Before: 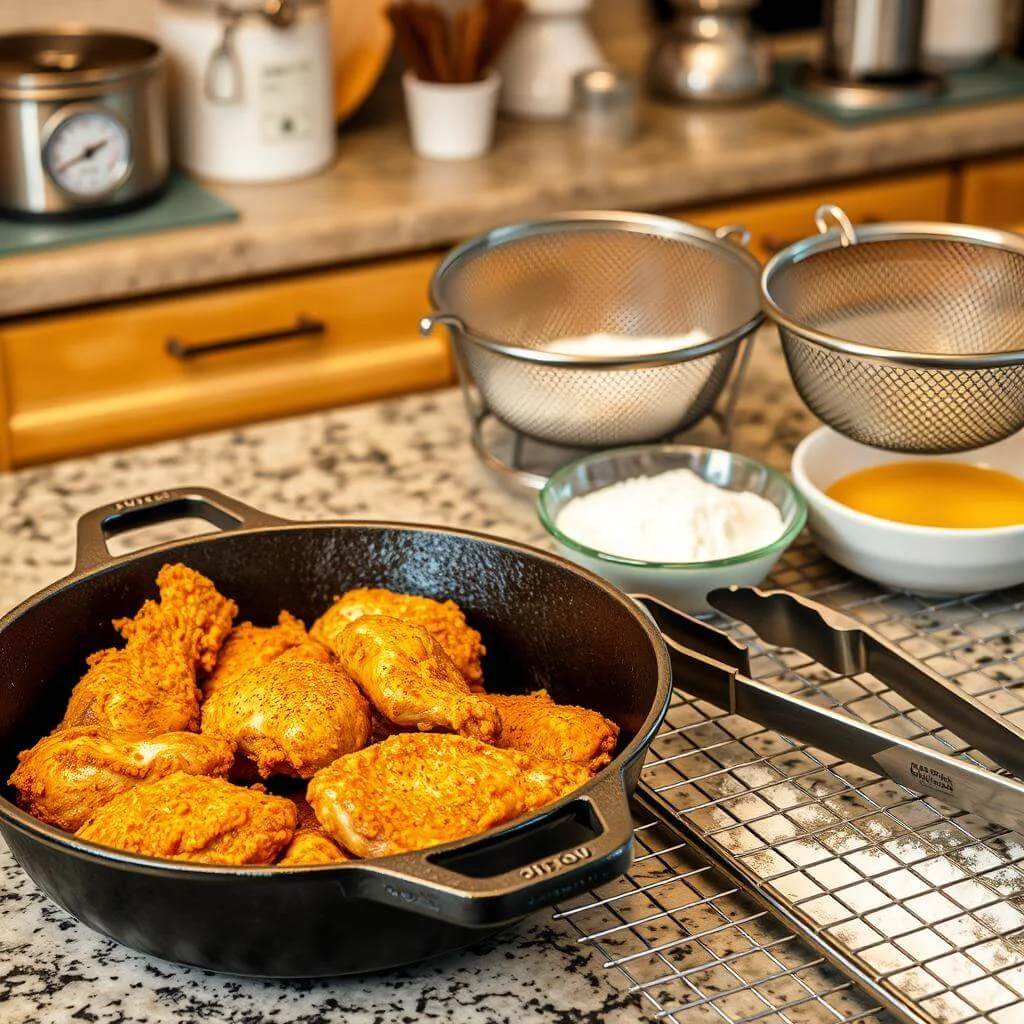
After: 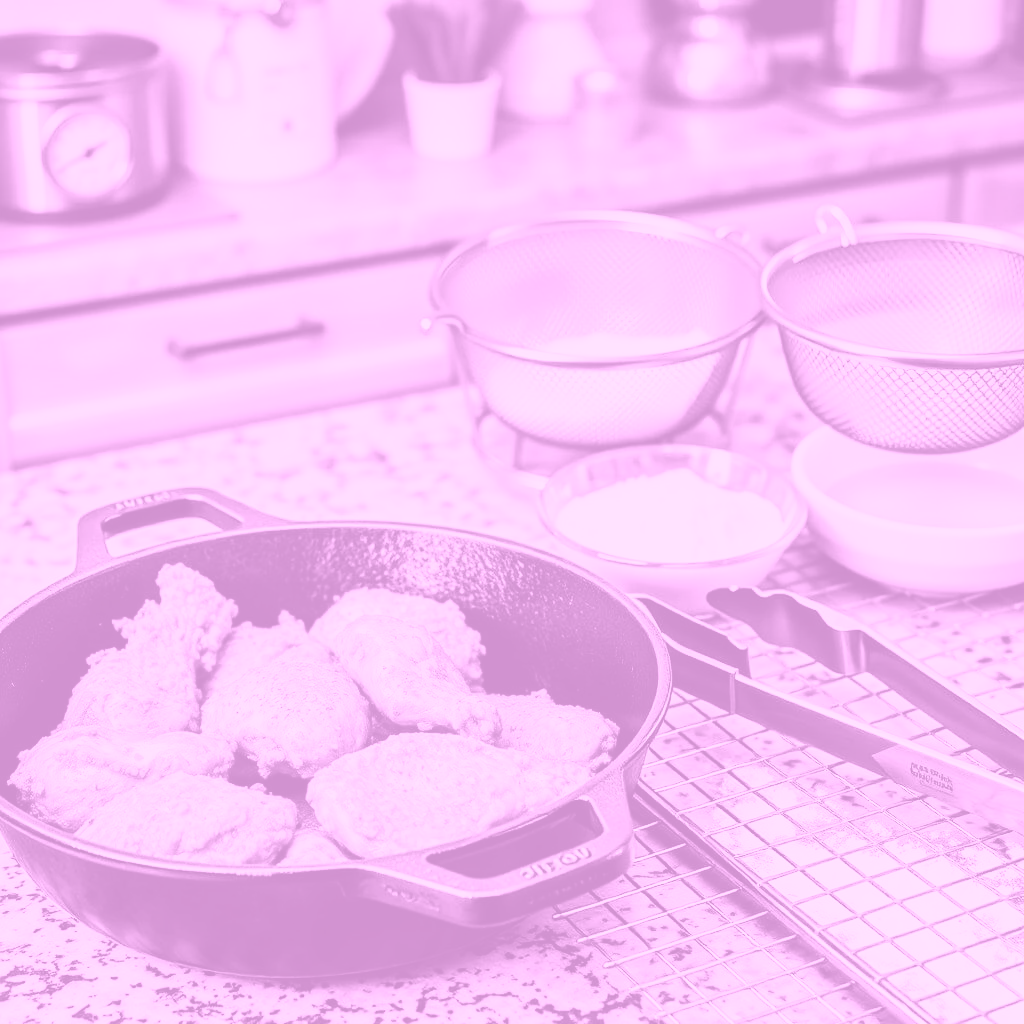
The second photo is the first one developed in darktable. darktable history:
tone curve: curves: ch0 [(0, 0) (0.11, 0.081) (0.256, 0.259) (0.398, 0.475) (0.498, 0.611) (0.65, 0.757) (0.835, 0.883) (1, 0.961)]; ch1 [(0, 0) (0.346, 0.307) (0.408, 0.369) (0.453, 0.457) (0.482, 0.479) (0.502, 0.498) (0.521, 0.51) (0.553, 0.554) (0.618, 0.65) (0.693, 0.727) (1, 1)]; ch2 [(0, 0) (0.366, 0.337) (0.434, 0.46) (0.485, 0.494) (0.5, 0.494) (0.511, 0.508) (0.537, 0.55) (0.579, 0.599) (0.621, 0.693) (1, 1)], color space Lab, independent channels, preserve colors none
colorize: hue 331.2°, saturation 75%, source mix 30.28%, lightness 70.52%, version 1
